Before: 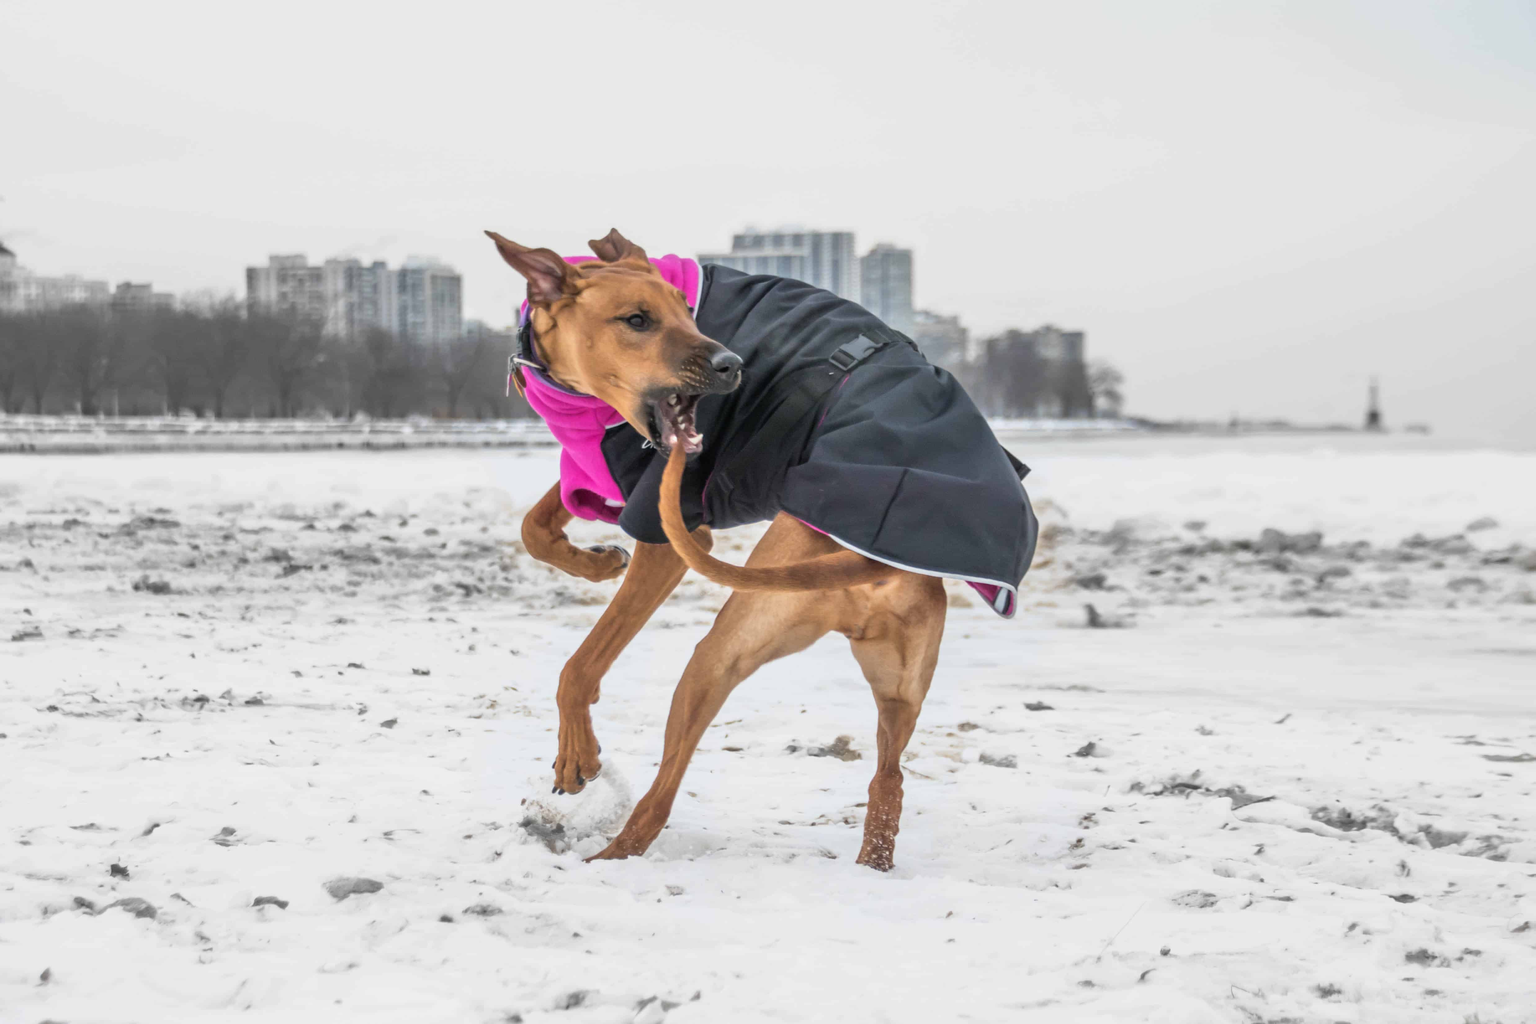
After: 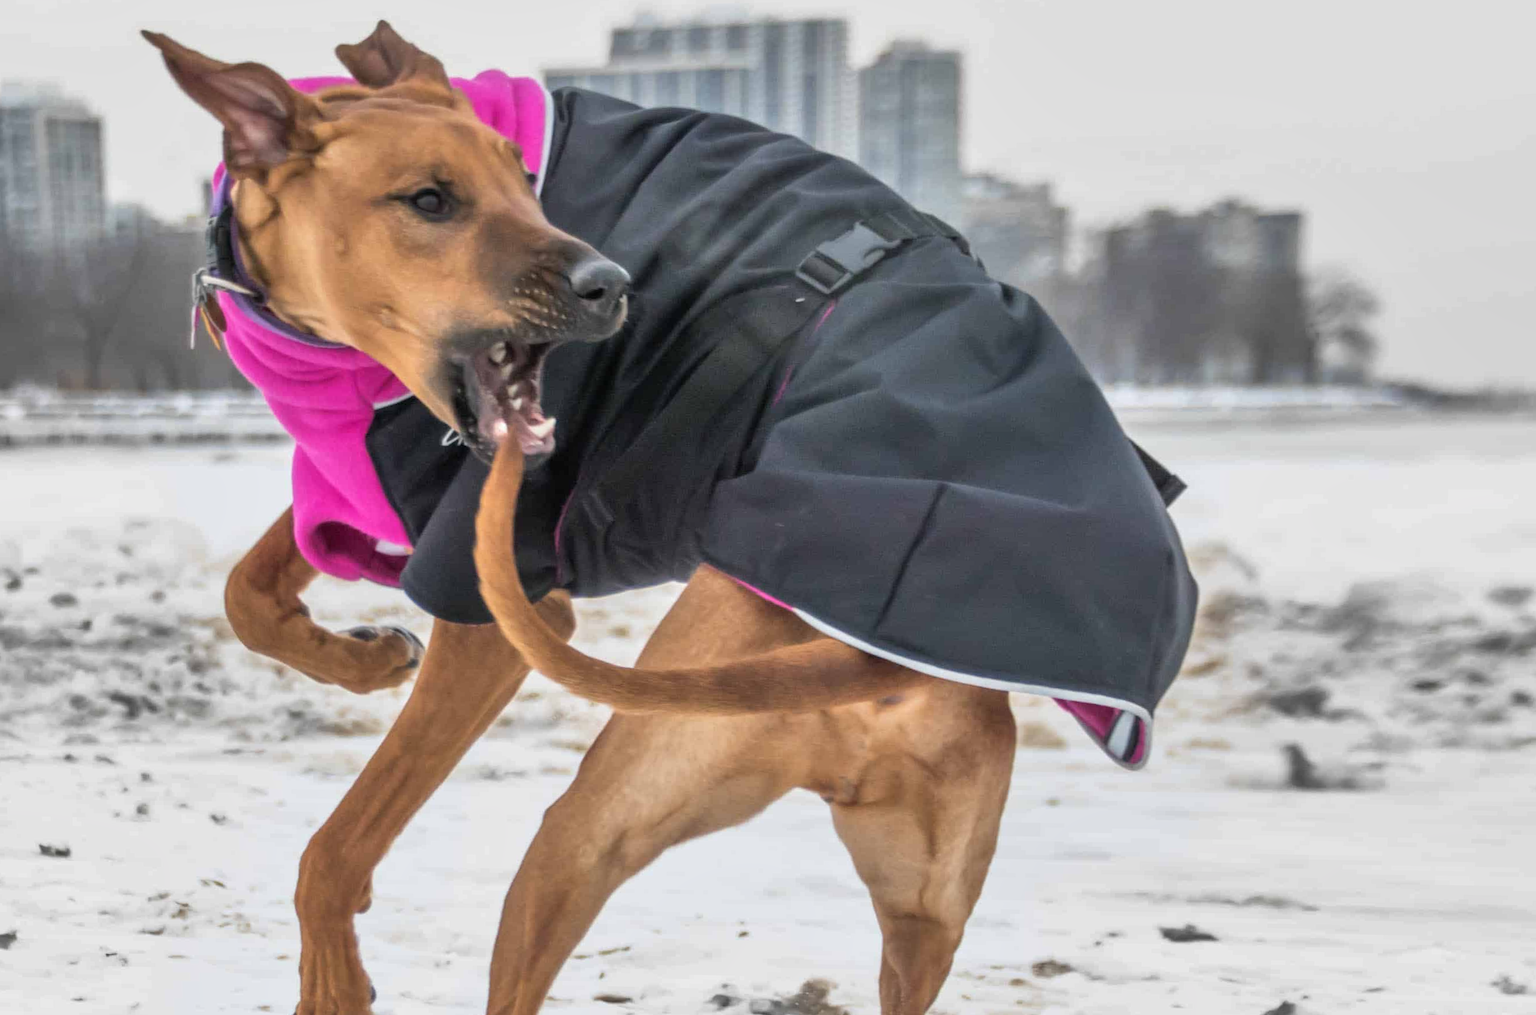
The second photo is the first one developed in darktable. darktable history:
rotate and perspective: rotation 0.062°, lens shift (vertical) 0.115, lens shift (horizontal) -0.133, crop left 0.047, crop right 0.94, crop top 0.061, crop bottom 0.94
crop and rotate: left 22.13%, top 22.054%, right 22.026%, bottom 22.102%
shadows and highlights: shadows 32, highlights -32, soften with gaussian
